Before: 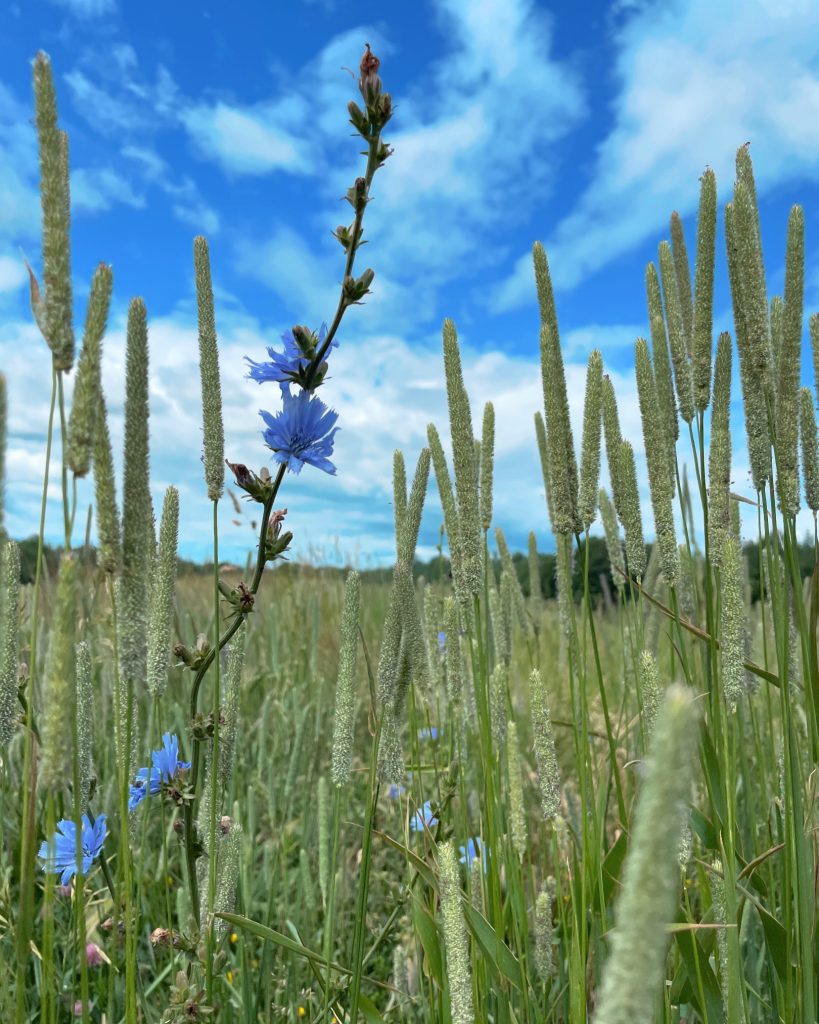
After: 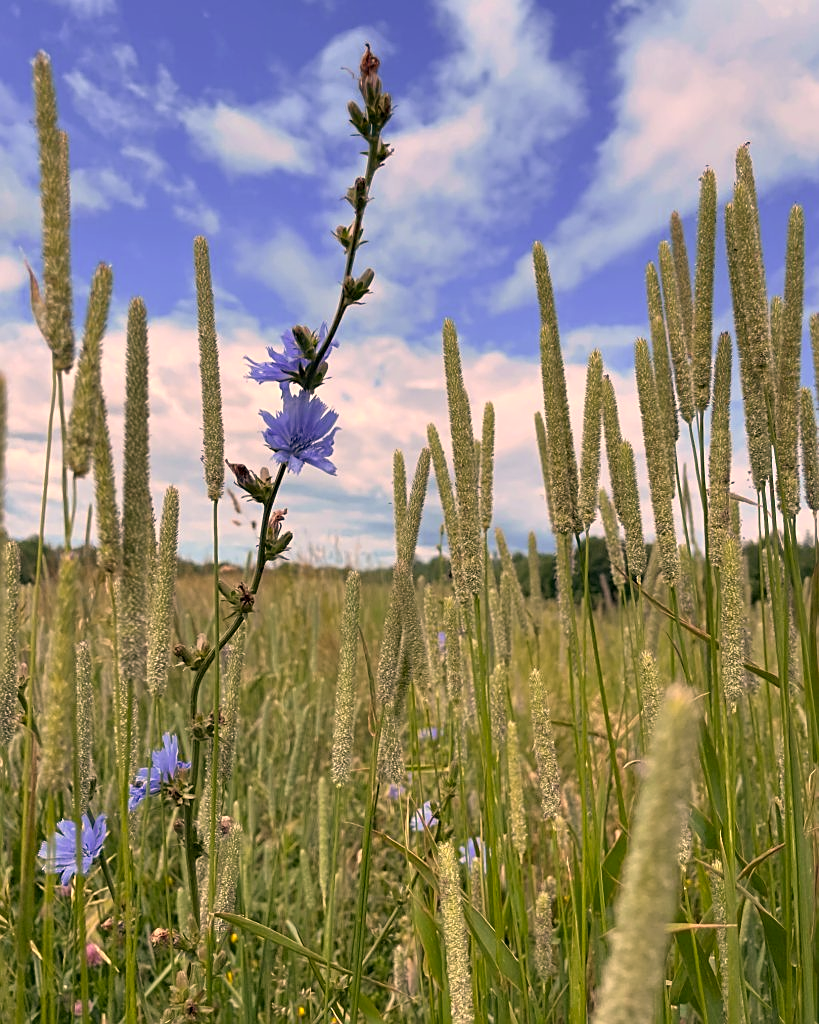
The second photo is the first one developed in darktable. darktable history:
color correction: highlights a* 21.88, highlights b* 22.25
sharpen: on, module defaults
